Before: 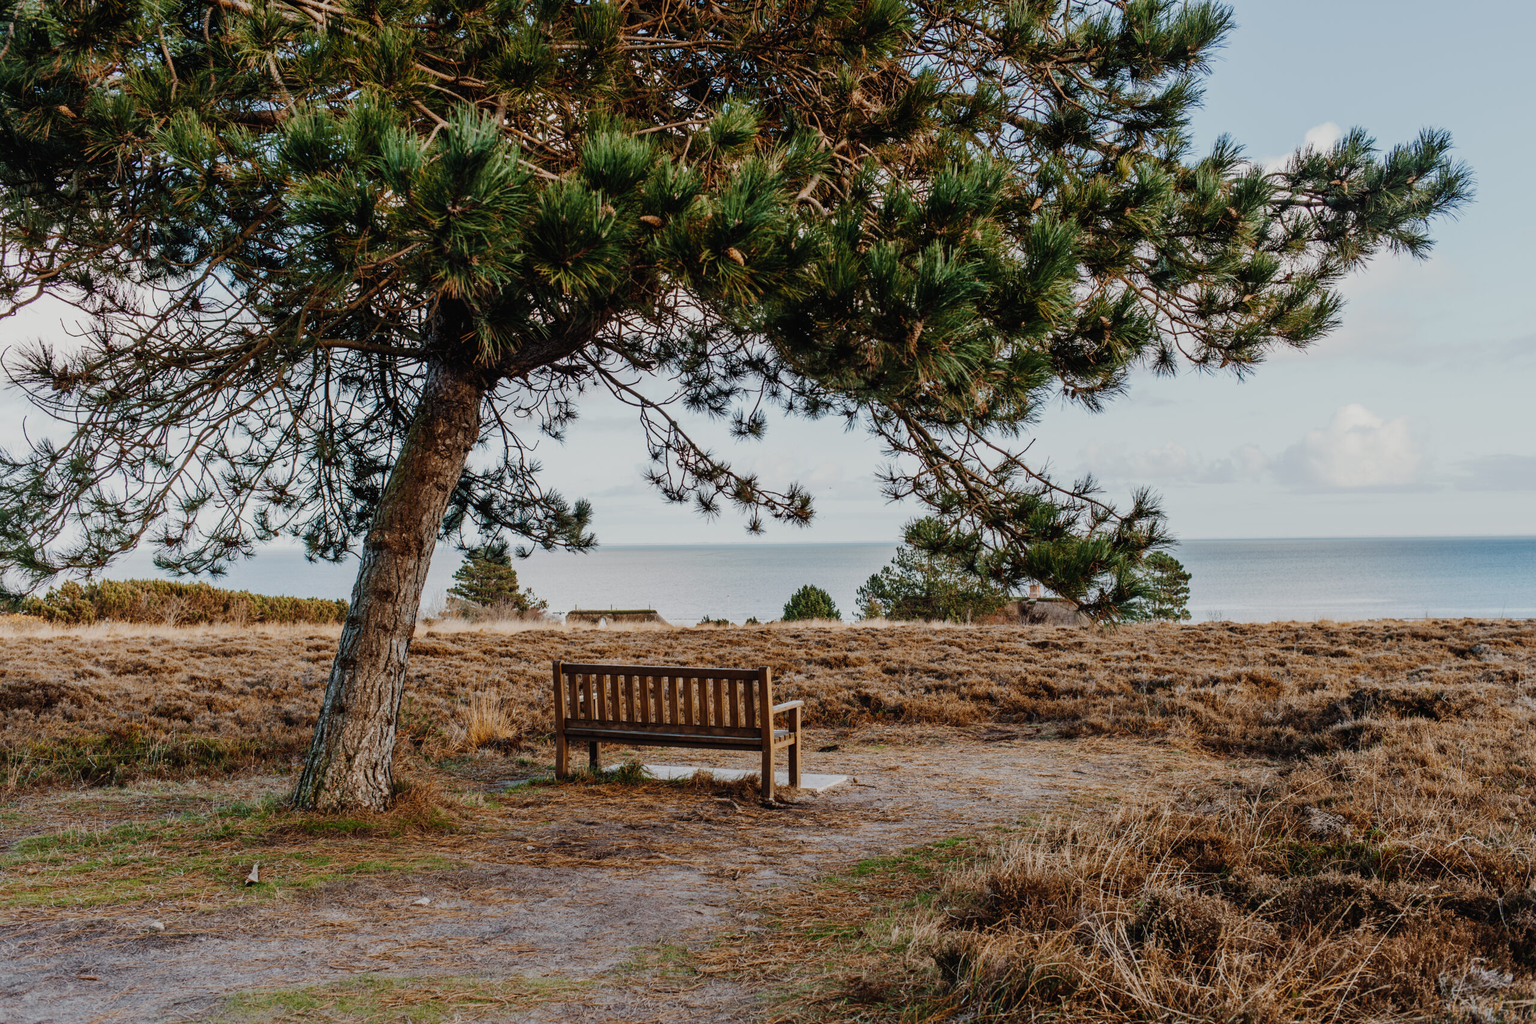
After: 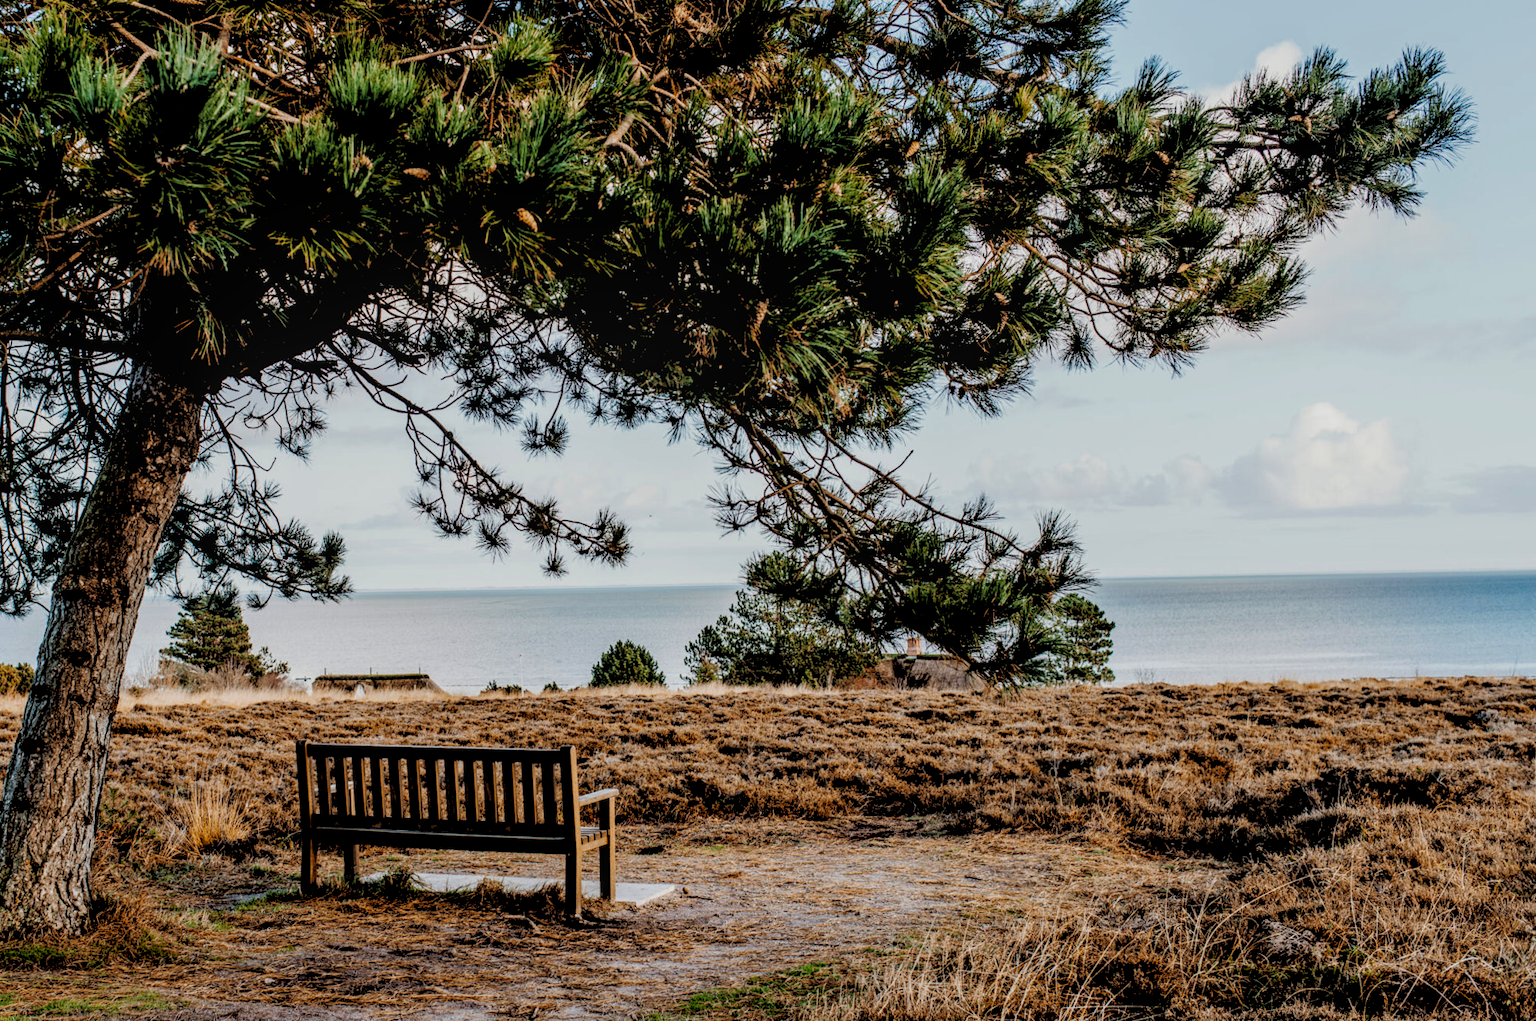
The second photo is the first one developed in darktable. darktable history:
rotate and perspective: rotation -0.45°, automatic cropping original format, crop left 0.008, crop right 0.992, crop top 0.012, crop bottom 0.988
local contrast: on, module defaults
color zones: curves: ch0 [(0, 0.613) (0.01, 0.613) (0.245, 0.448) (0.498, 0.529) (0.642, 0.665) (0.879, 0.777) (0.99, 0.613)]; ch1 [(0, 0) (0.143, 0) (0.286, 0) (0.429, 0) (0.571, 0) (0.714, 0) (0.857, 0)], mix -121.96%
crop and rotate: left 20.74%, top 7.912%, right 0.375%, bottom 13.378%
rgb levels: levels [[0.029, 0.461, 0.922], [0, 0.5, 1], [0, 0.5, 1]]
